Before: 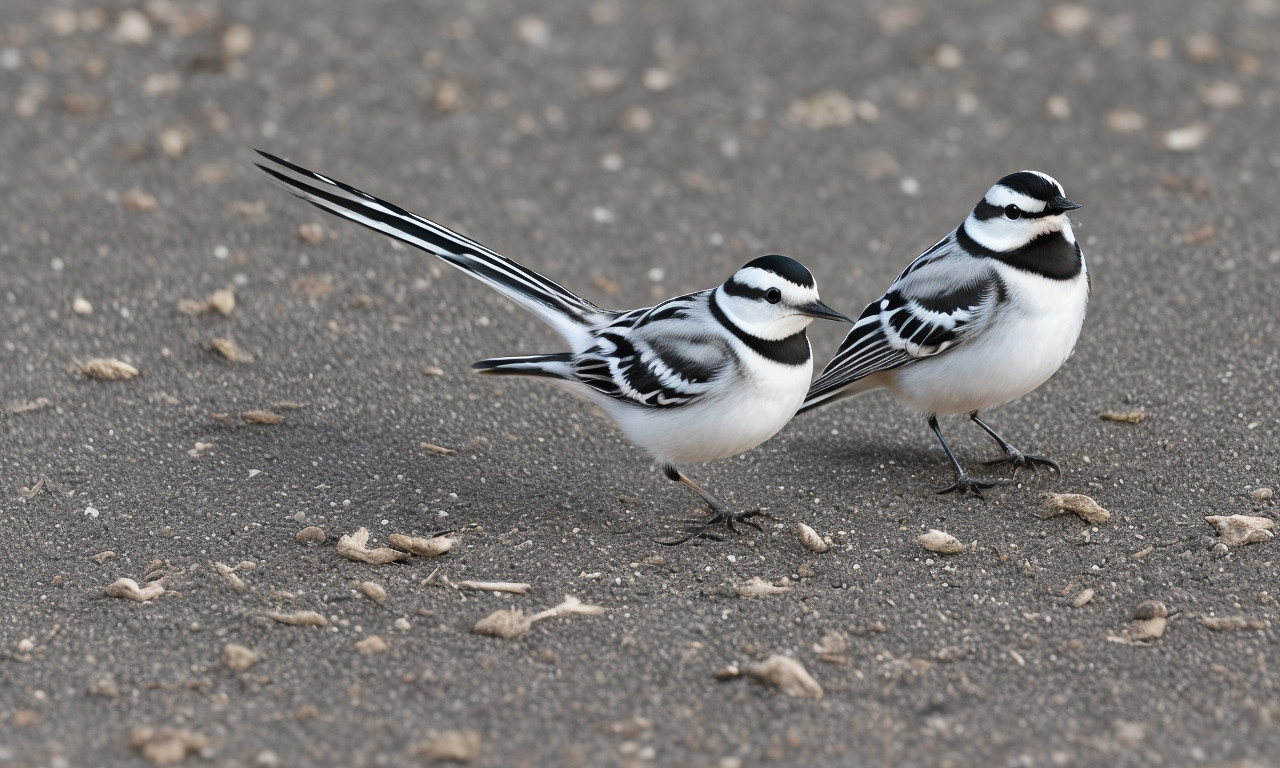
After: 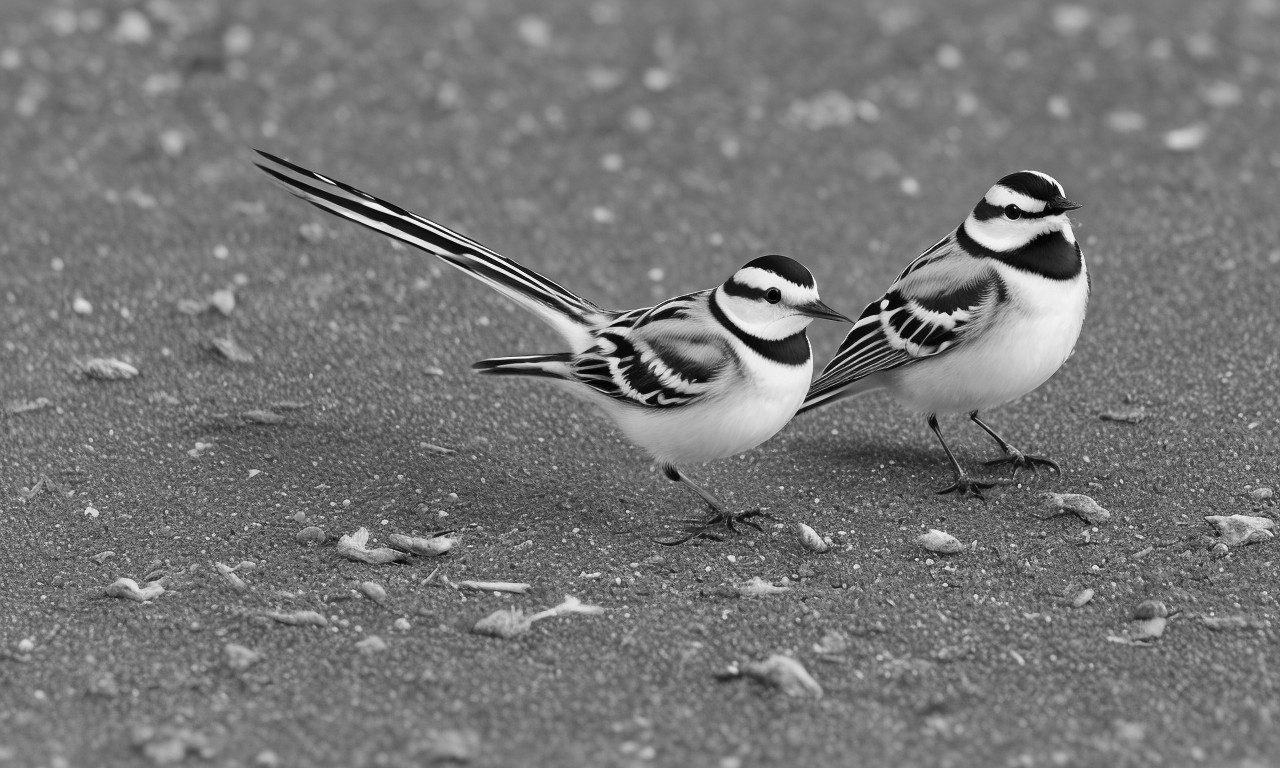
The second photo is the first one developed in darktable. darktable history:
monochrome: a 32, b 64, size 2.3
local contrast: mode bilateral grid, contrast 15, coarseness 36, detail 105%, midtone range 0.2
